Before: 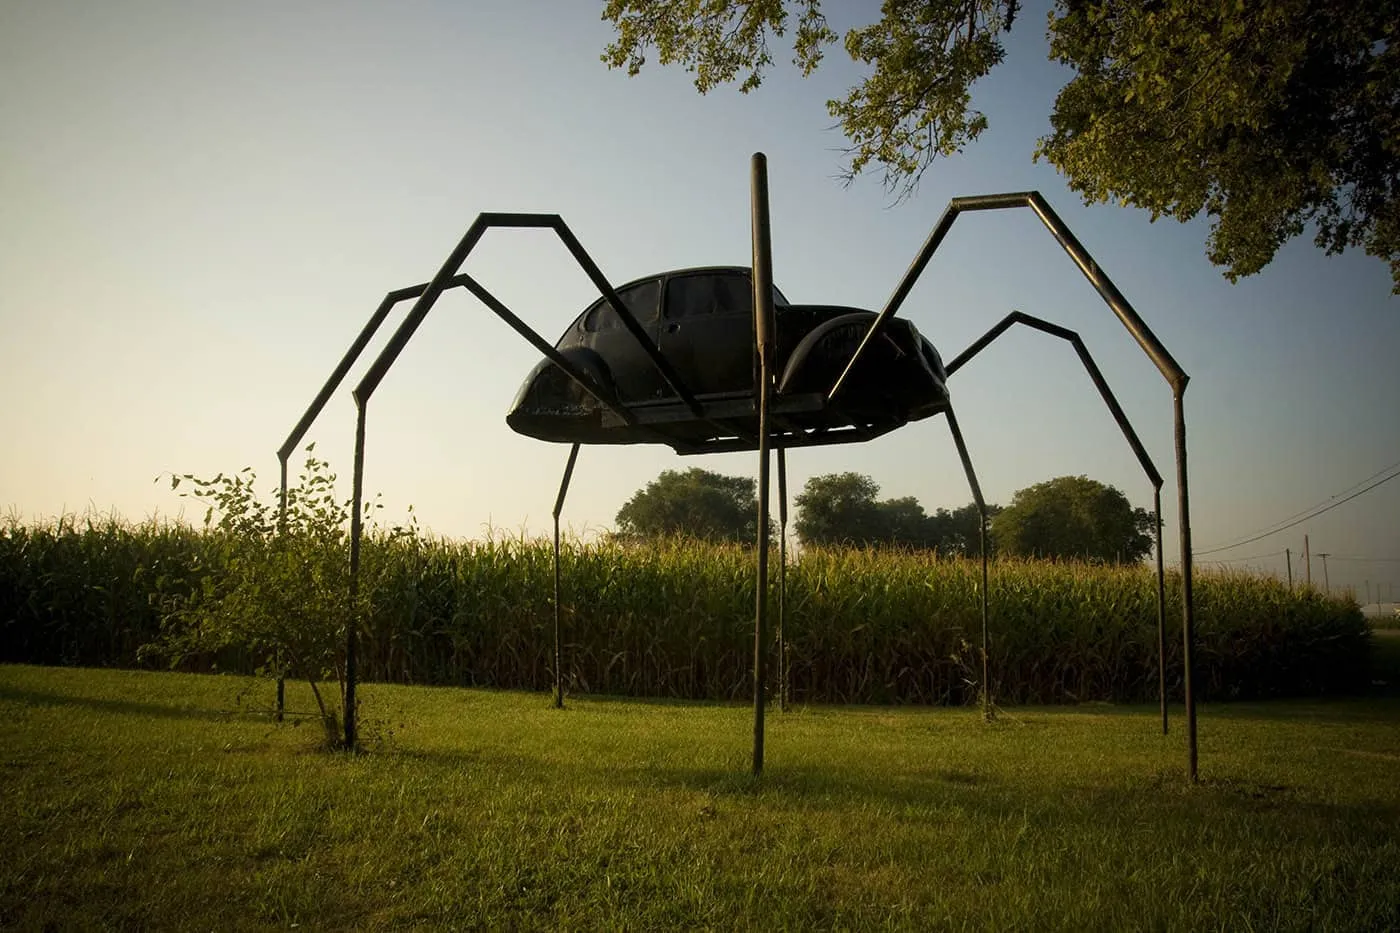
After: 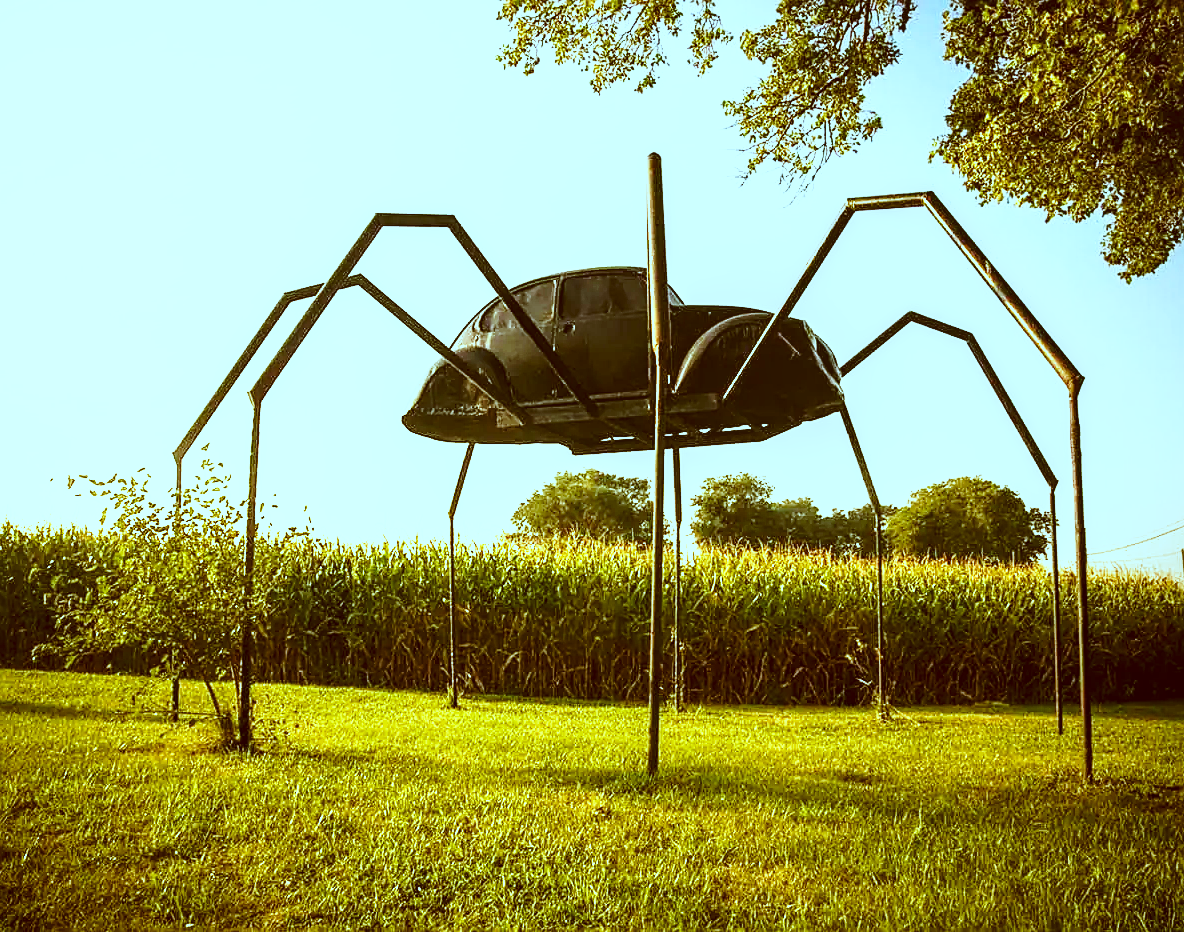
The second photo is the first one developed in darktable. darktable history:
exposure: black level correction 0, exposure 1.2 EV, compensate highlight preservation false
sharpen: on, module defaults
crop: left 7.521%, right 7.839%
base curve: curves: ch0 [(0, 0) (0.026, 0.03) (0.109, 0.232) (0.351, 0.748) (0.669, 0.968) (1, 1)], preserve colors none
color balance rgb: shadows lift › luminance -10.079%, power › chroma 0.707%, power › hue 60°, perceptual saturation grading › global saturation 0.834%, perceptual brilliance grading › global brilliance 2.053%, perceptual brilliance grading › highlights 8.676%, perceptual brilliance grading › shadows -4.159%, global vibrance 20%
color correction: highlights a* -14.5, highlights b* -16.19, shadows a* 10.58, shadows b* 28.78
local contrast: on, module defaults
